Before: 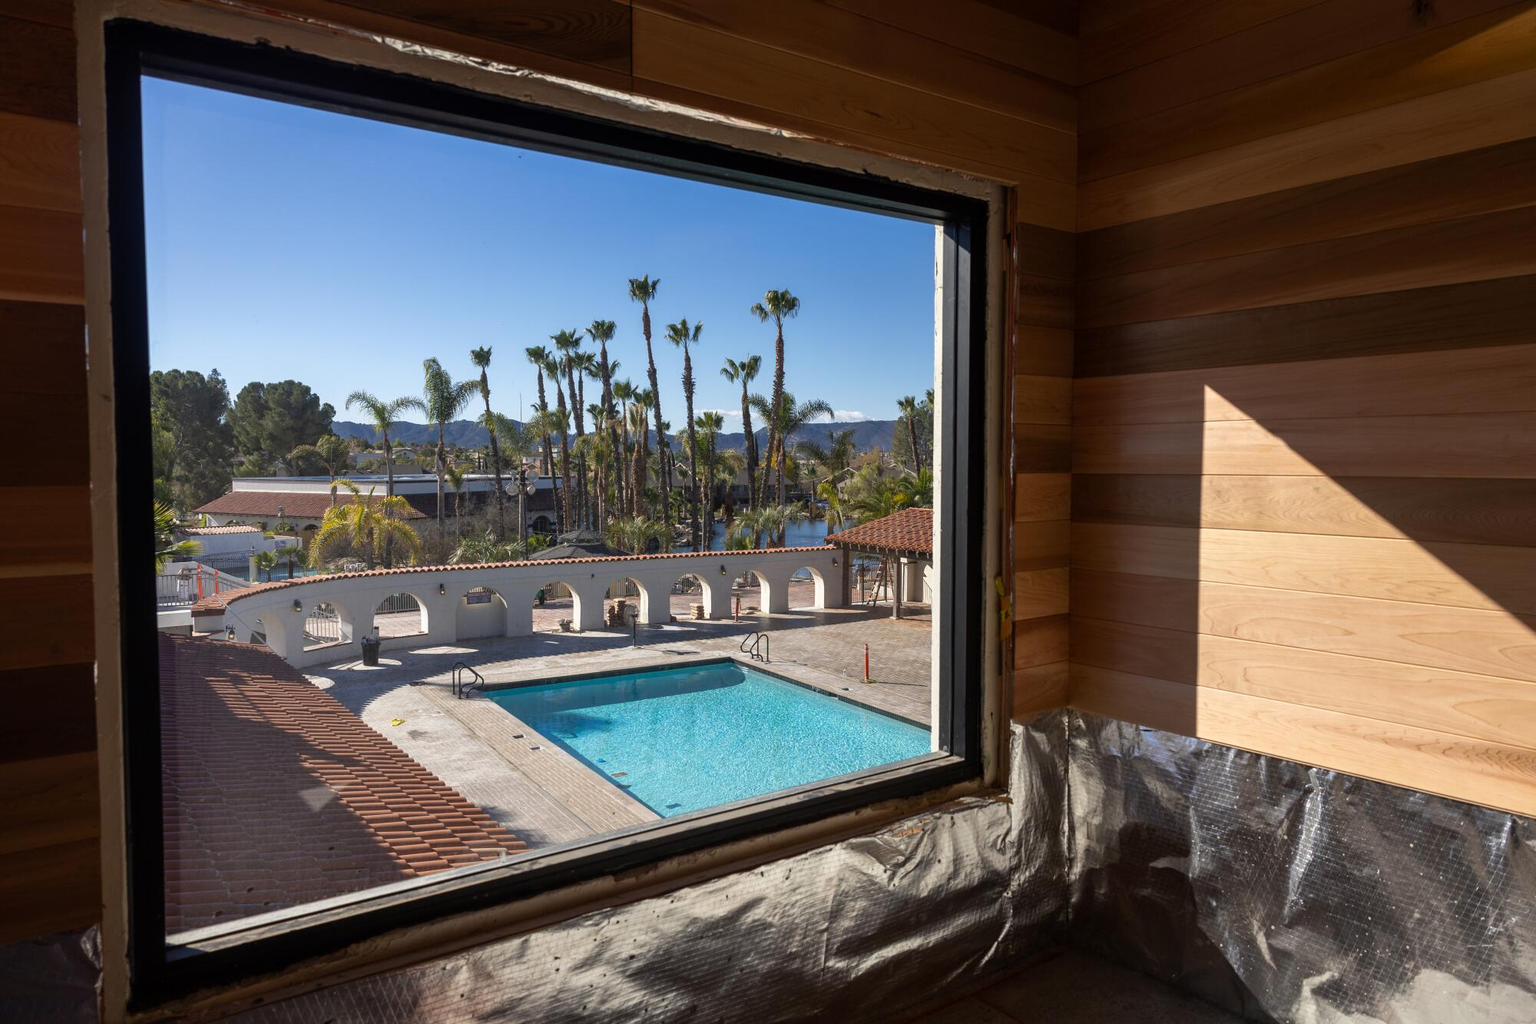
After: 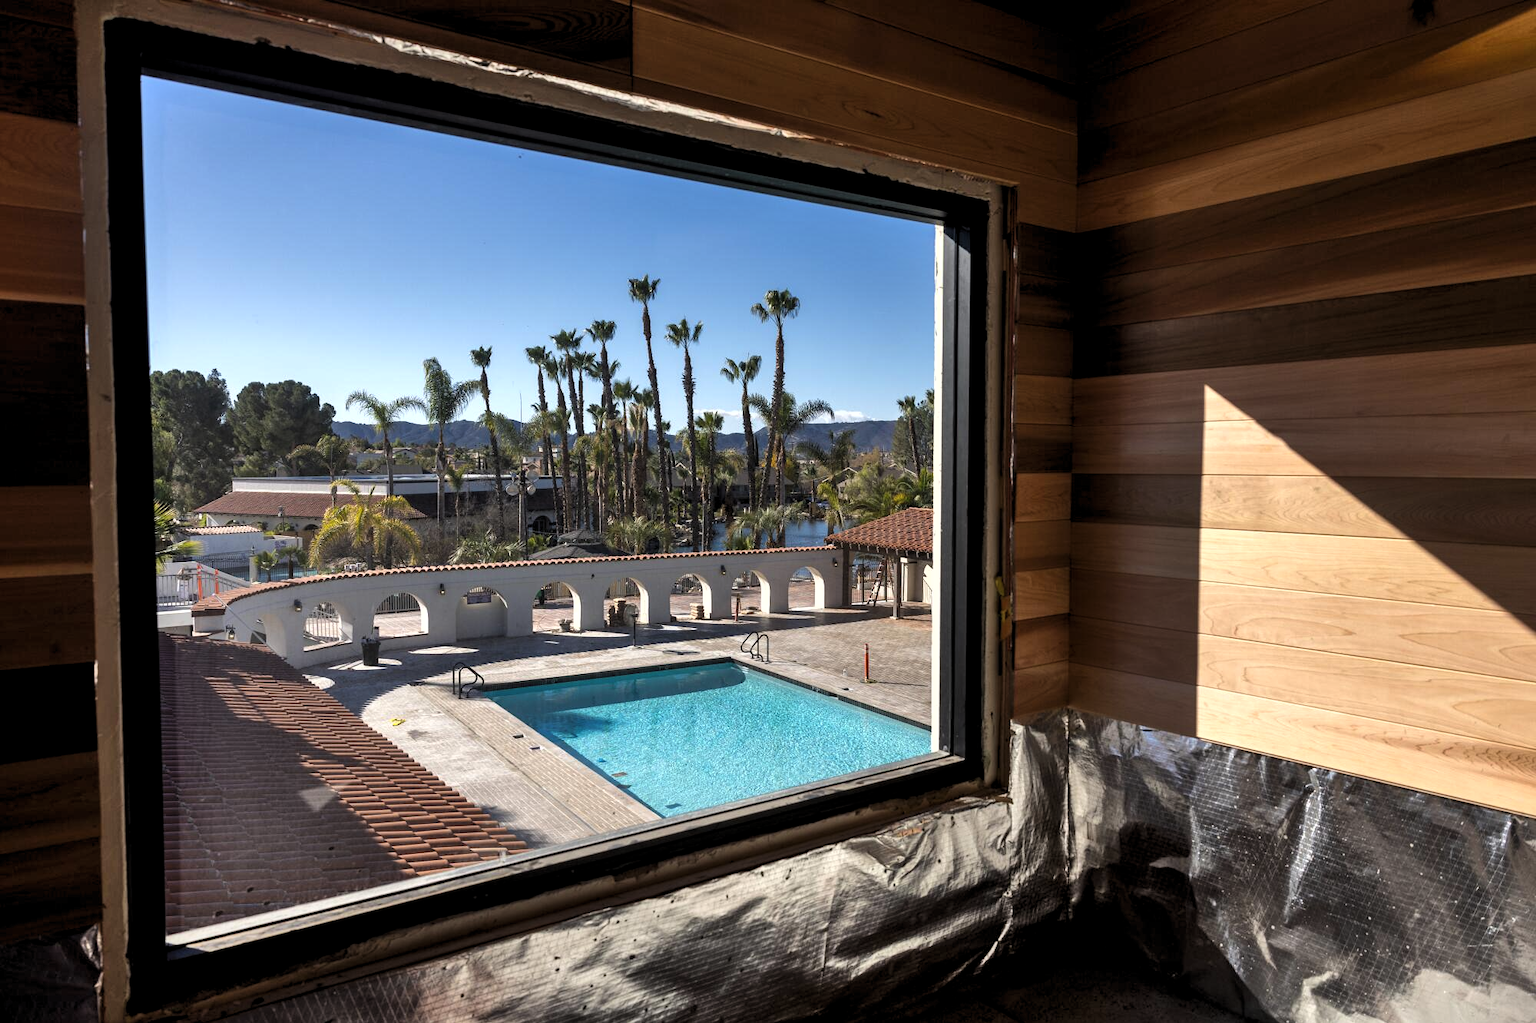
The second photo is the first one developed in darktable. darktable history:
contrast brightness saturation: saturation -0.05
shadows and highlights: low approximation 0.01, soften with gaussian
levels: levels [0.052, 0.496, 0.908]
